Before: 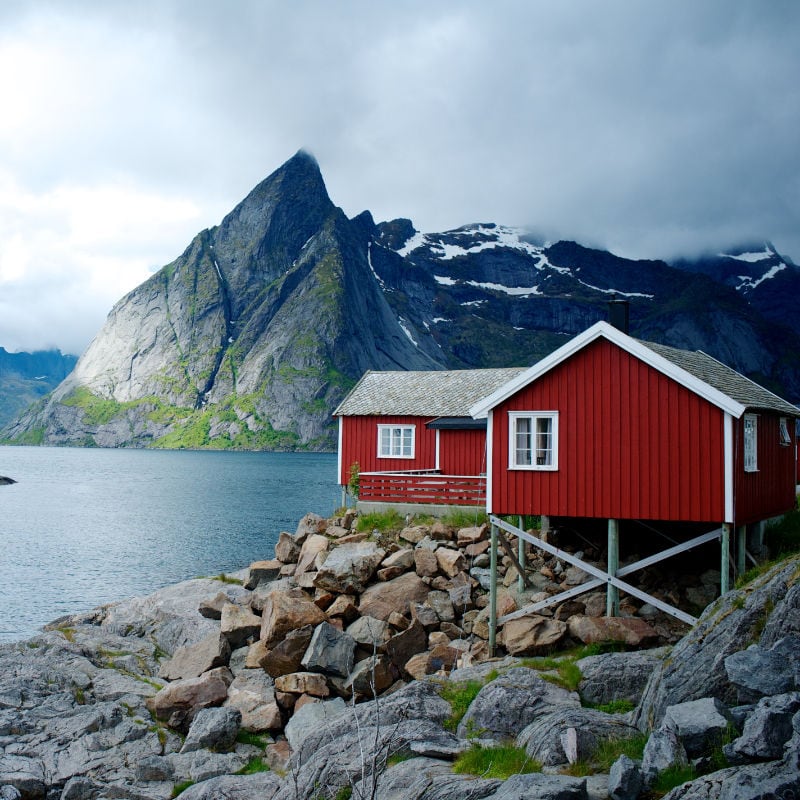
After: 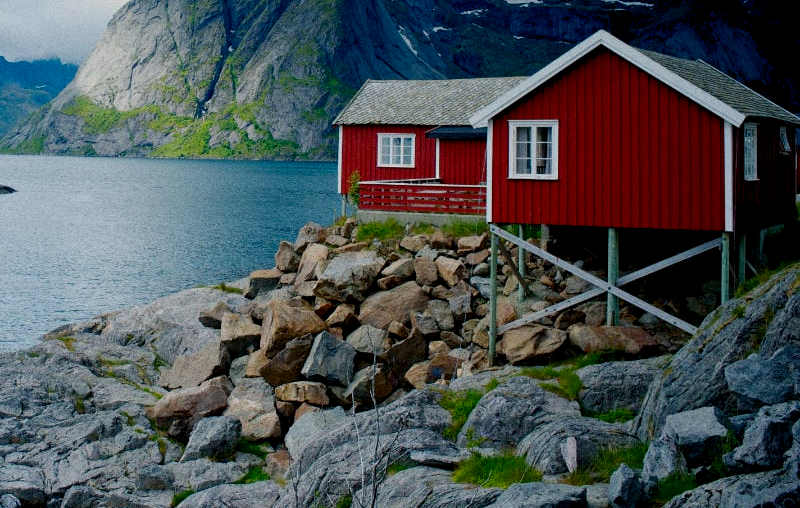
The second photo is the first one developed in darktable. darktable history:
grain: coarseness 0.09 ISO
white balance: emerald 1
crop and rotate: top 36.435%
contrast brightness saturation: contrast 0.03, brightness -0.04
color balance rgb: shadows lift › chroma 2%, shadows lift › hue 217.2°, power › hue 60°, highlights gain › chroma 1%, highlights gain › hue 69.6°, global offset › luminance -0.5%, perceptual saturation grading › global saturation 15%, global vibrance 15%
graduated density: on, module defaults
